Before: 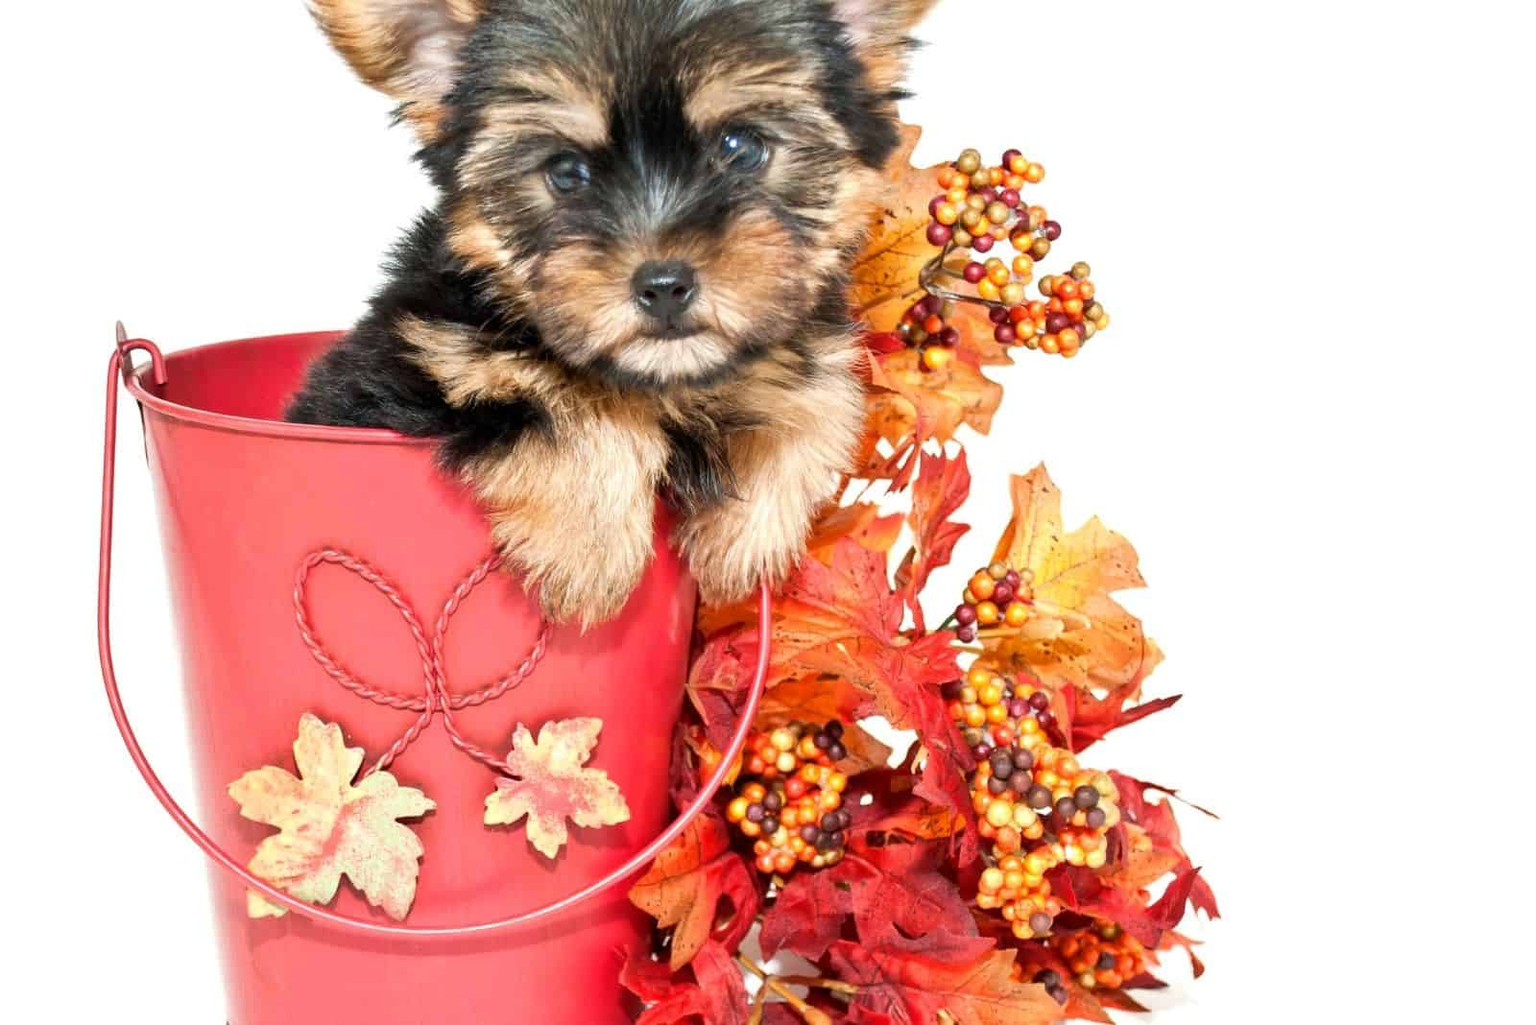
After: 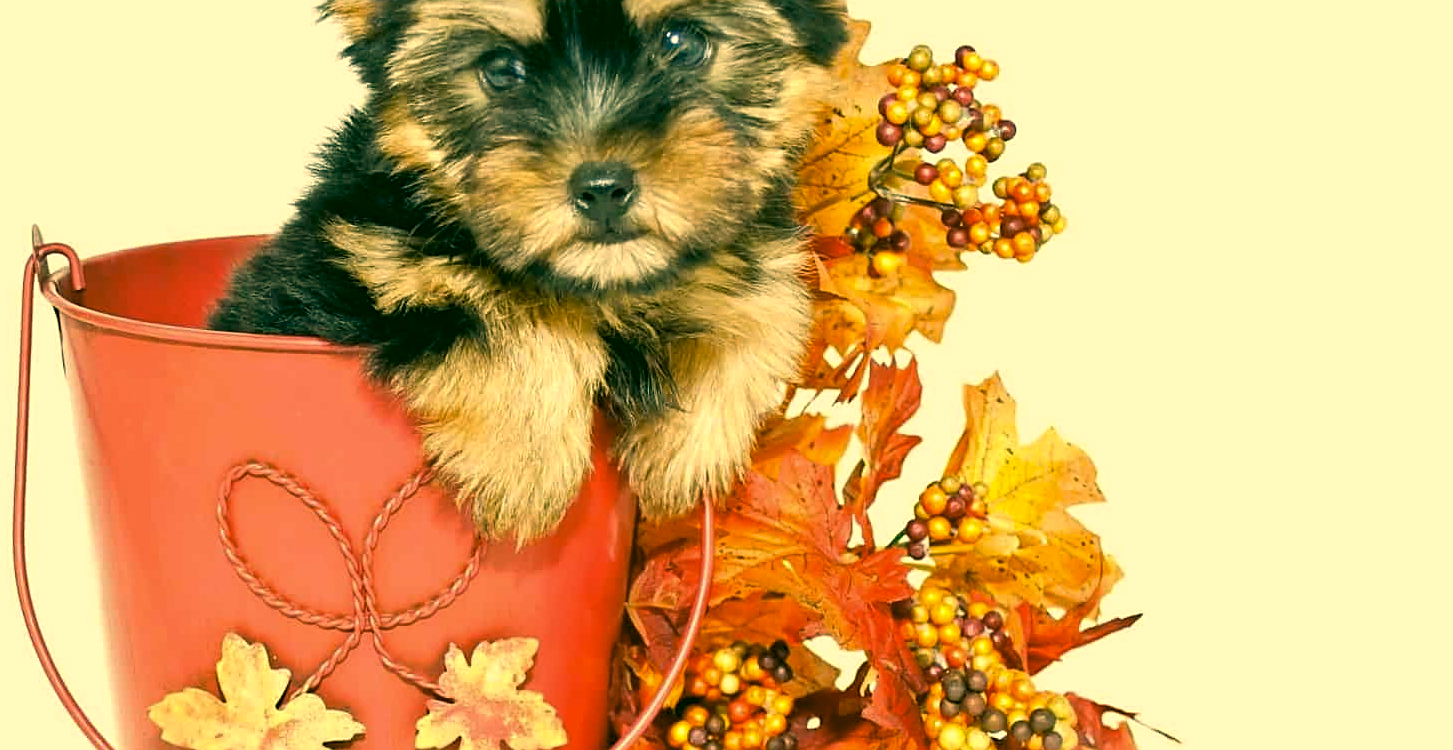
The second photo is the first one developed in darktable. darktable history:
color correction: highlights a* 5.62, highlights b* 33.57, shadows a* -25.86, shadows b* 4.02
sharpen: on, module defaults
crop: left 5.596%, top 10.314%, right 3.534%, bottom 19.395%
